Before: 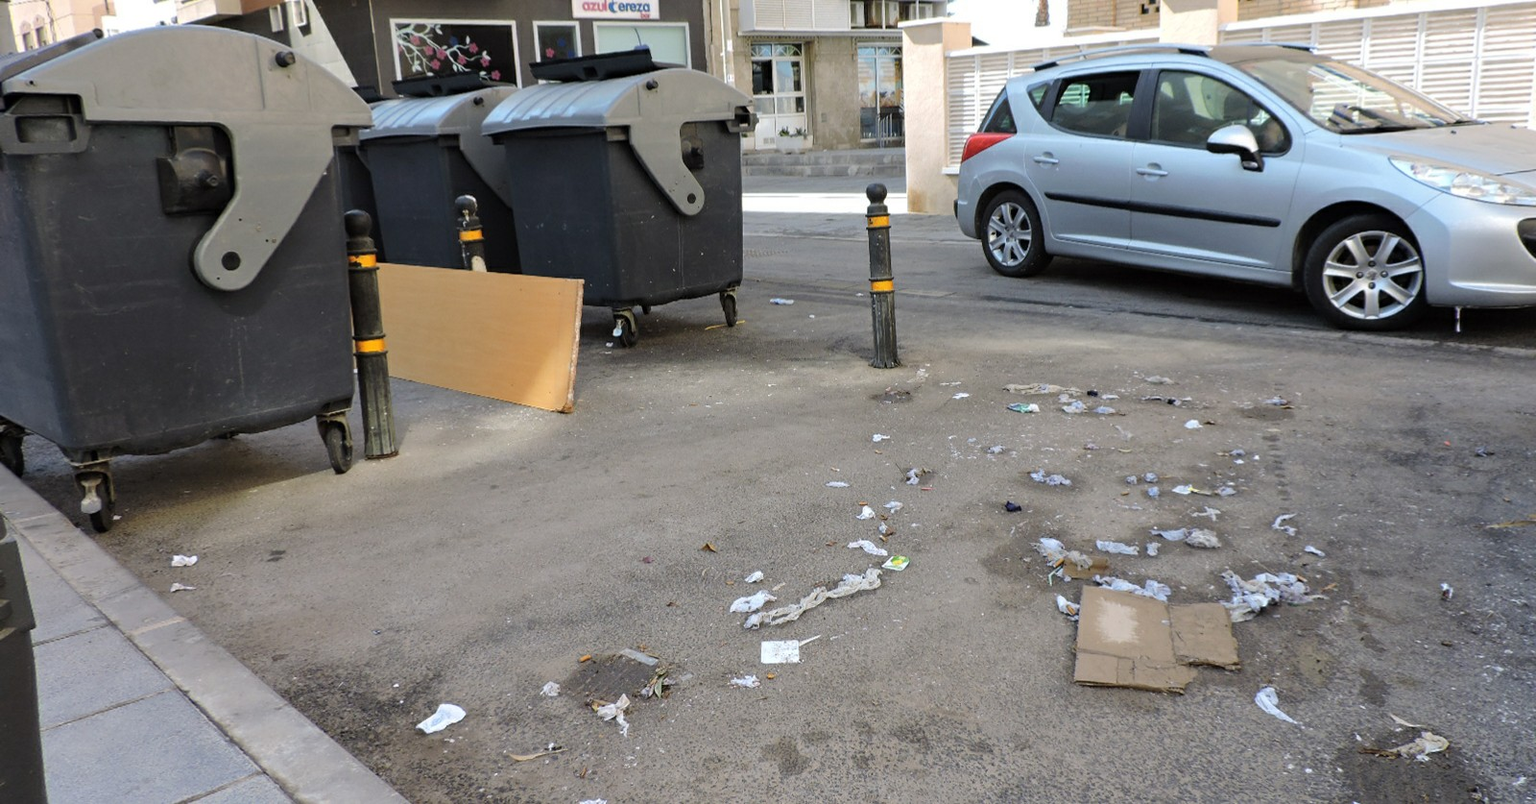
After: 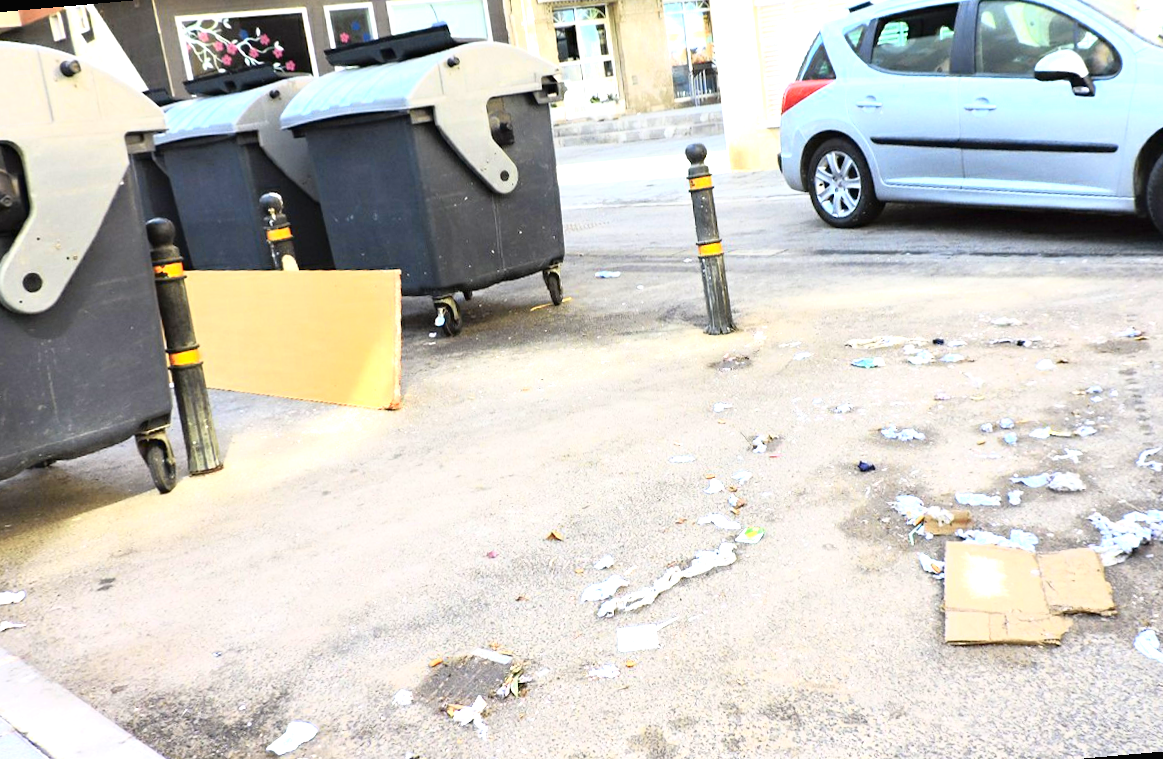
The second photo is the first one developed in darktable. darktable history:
rotate and perspective: rotation -5°, crop left 0.05, crop right 0.952, crop top 0.11, crop bottom 0.89
crop: left 9.88%, right 12.664%
tone curve: curves: ch0 [(0, 0.01) (0.037, 0.032) (0.131, 0.108) (0.275, 0.286) (0.483, 0.517) (0.61, 0.661) (0.697, 0.768) (0.797, 0.876) (0.888, 0.952) (0.997, 0.995)]; ch1 [(0, 0) (0.312, 0.262) (0.425, 0.402) (0.5, 0.5) (0.527, 0.532) (0.556, 0.585) (0.683, 0.706) (0.746, 0.77) (1, 1)]; ch2 [(0, 0) (0.223, 0.185) (0.333, 0.284) (0.432, 0.4) (0.502, 0.502) (0.525, 0.527) (0.545, 0.564) (0.587, 0.613) (0.636, 0.654) (0.711, 0.729) (0.845, 0.855) (0.998, 0.977)], color space Lab, independent channels, preserve colors none
exposure: black level correction 0, exposure 1.45 EV, compensate exposure bias true, compensate highlight preservation false
